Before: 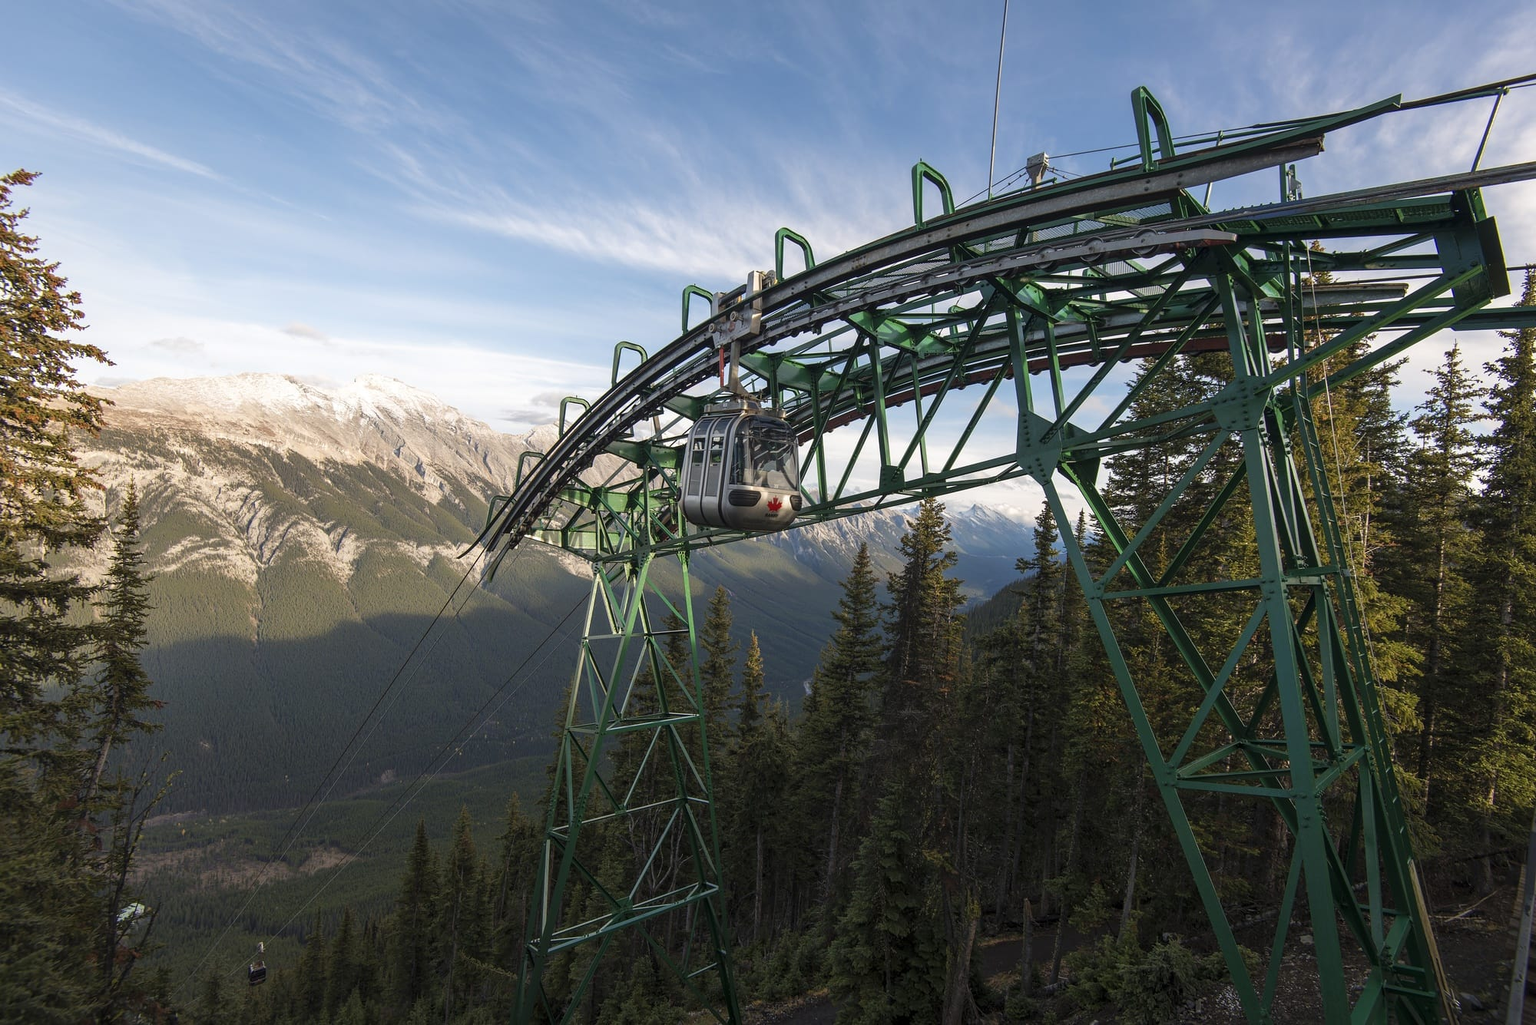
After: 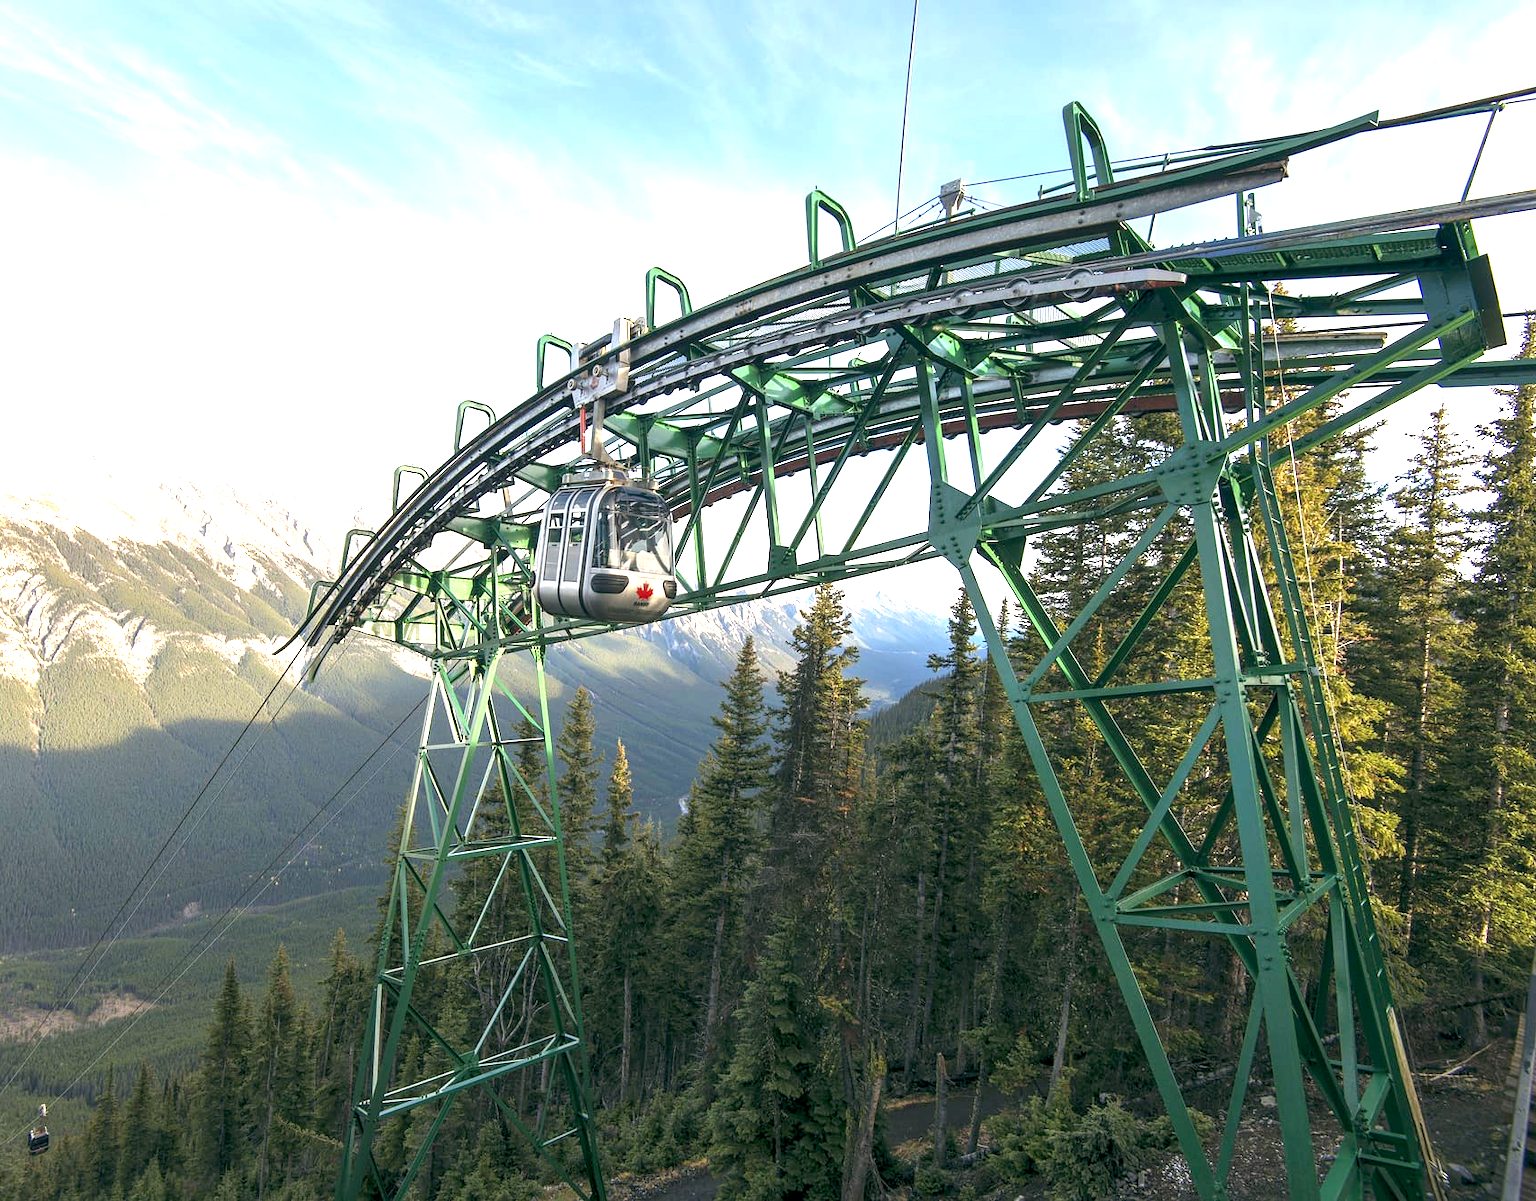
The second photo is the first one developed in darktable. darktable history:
color balance rgb: global offset › luminance -0.332%, global offset › chroma 0.11%, global offset › hue 167.63°, perceptual saturation grading › global saturation 3.949%
exposure: black level correction 0.001, exposure 1.737 EV, compensate exposure bias true, compensate highlight preservation false
crop and rotate: left 14.601%
